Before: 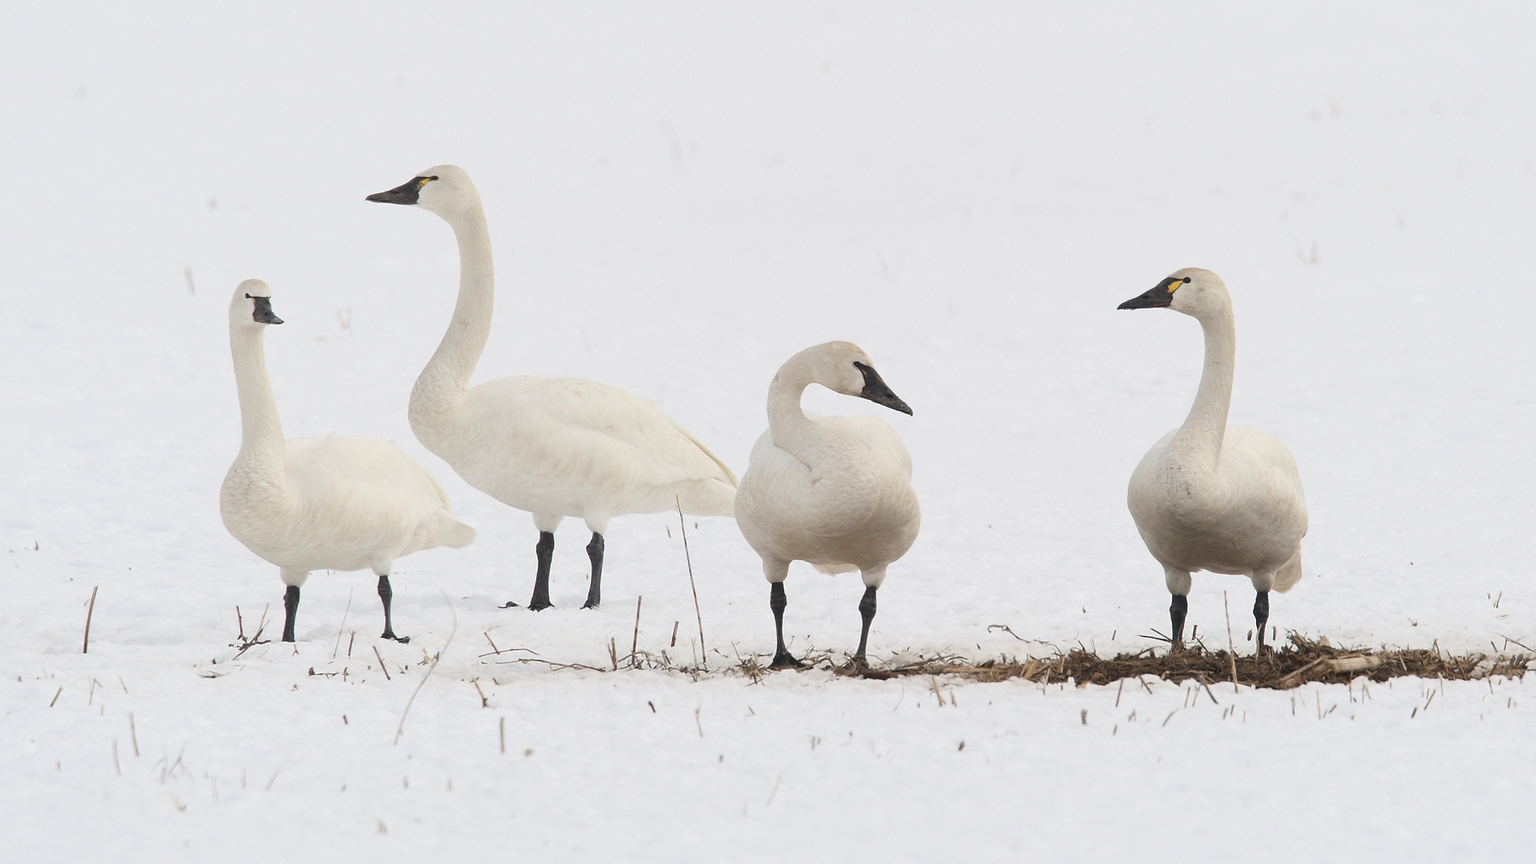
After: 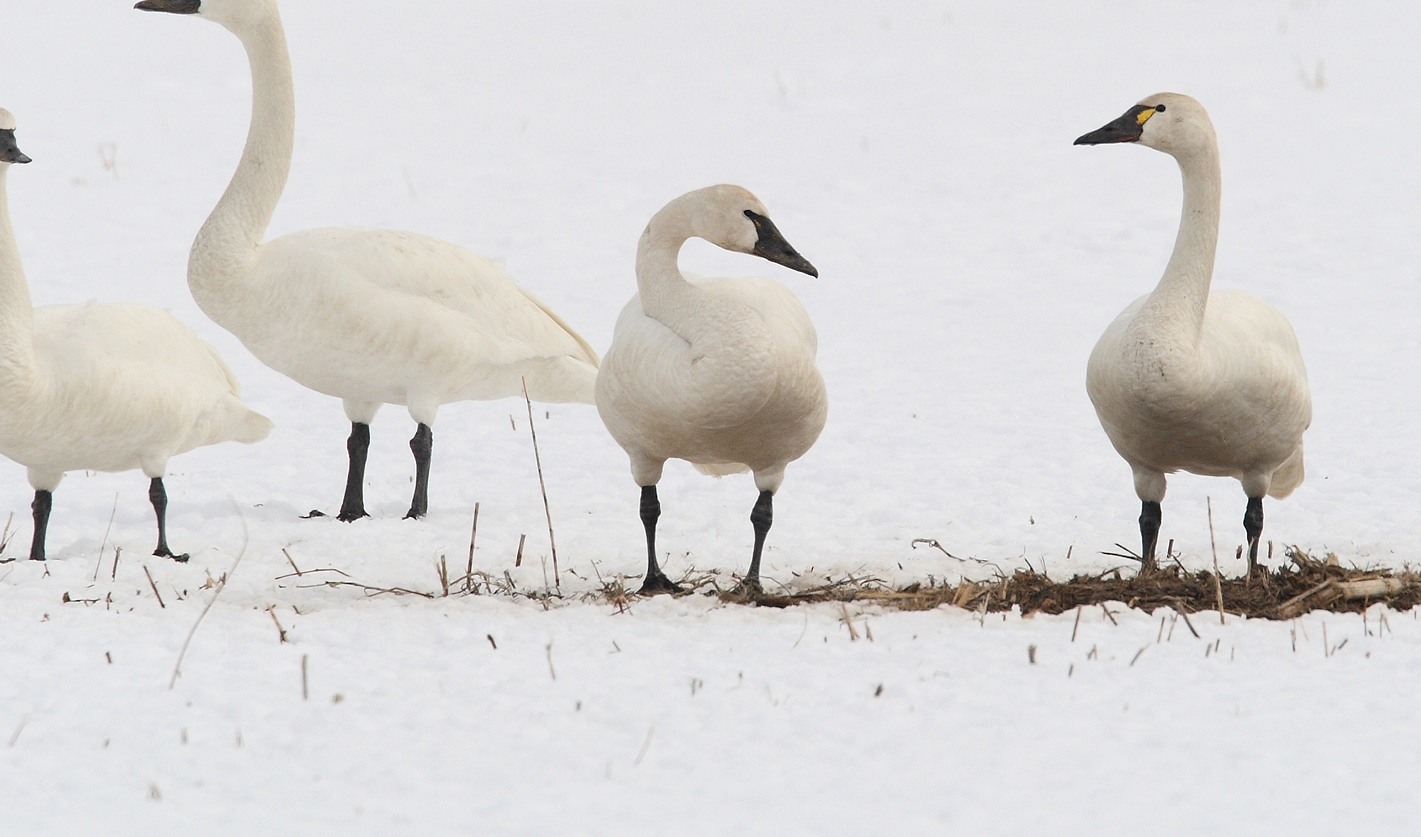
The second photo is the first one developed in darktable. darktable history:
haze removal: compatibility mode true, adaptive false
tone equalizer: edges refinement/feathering 500, mask exposure compensation -1.57 EV, preserve details no
crop: left 16.872%, top 22.431%, right 9.07%
